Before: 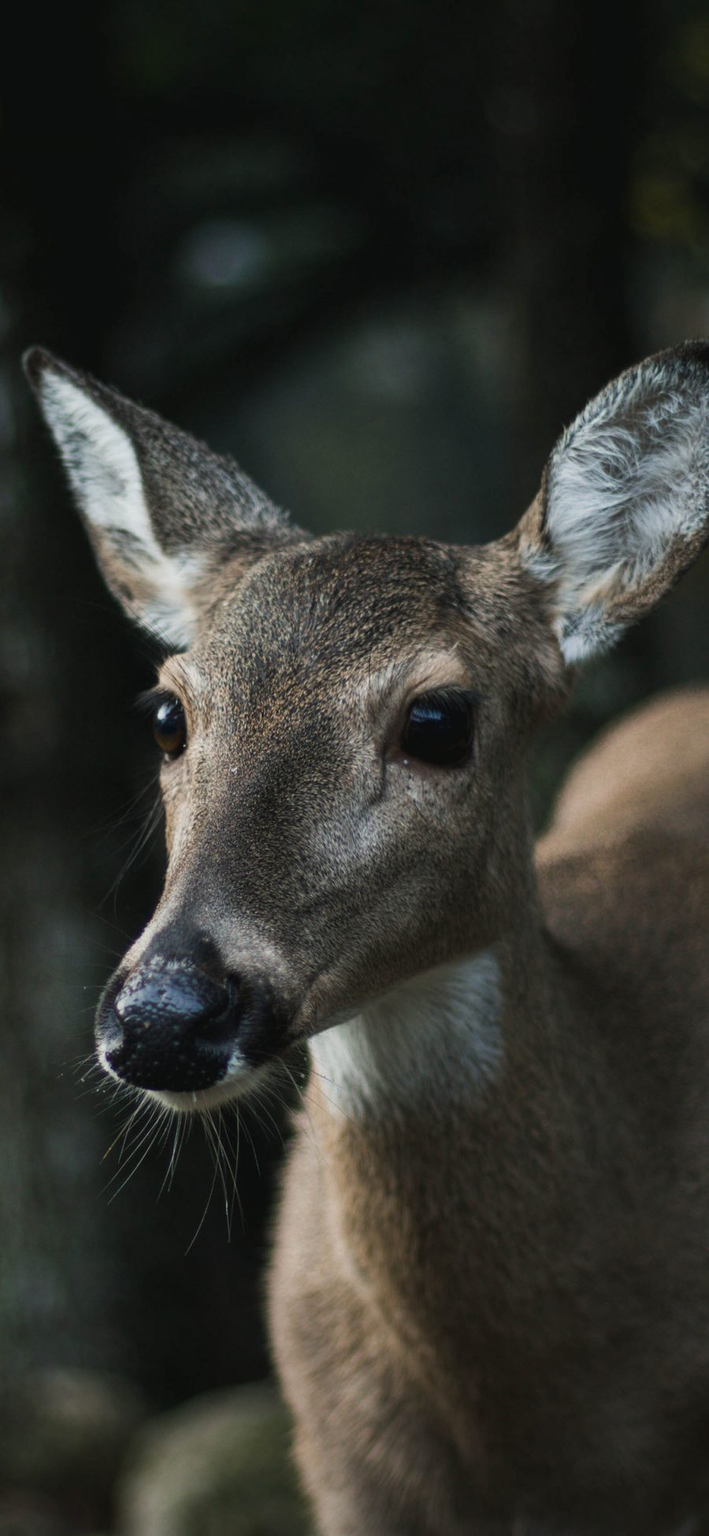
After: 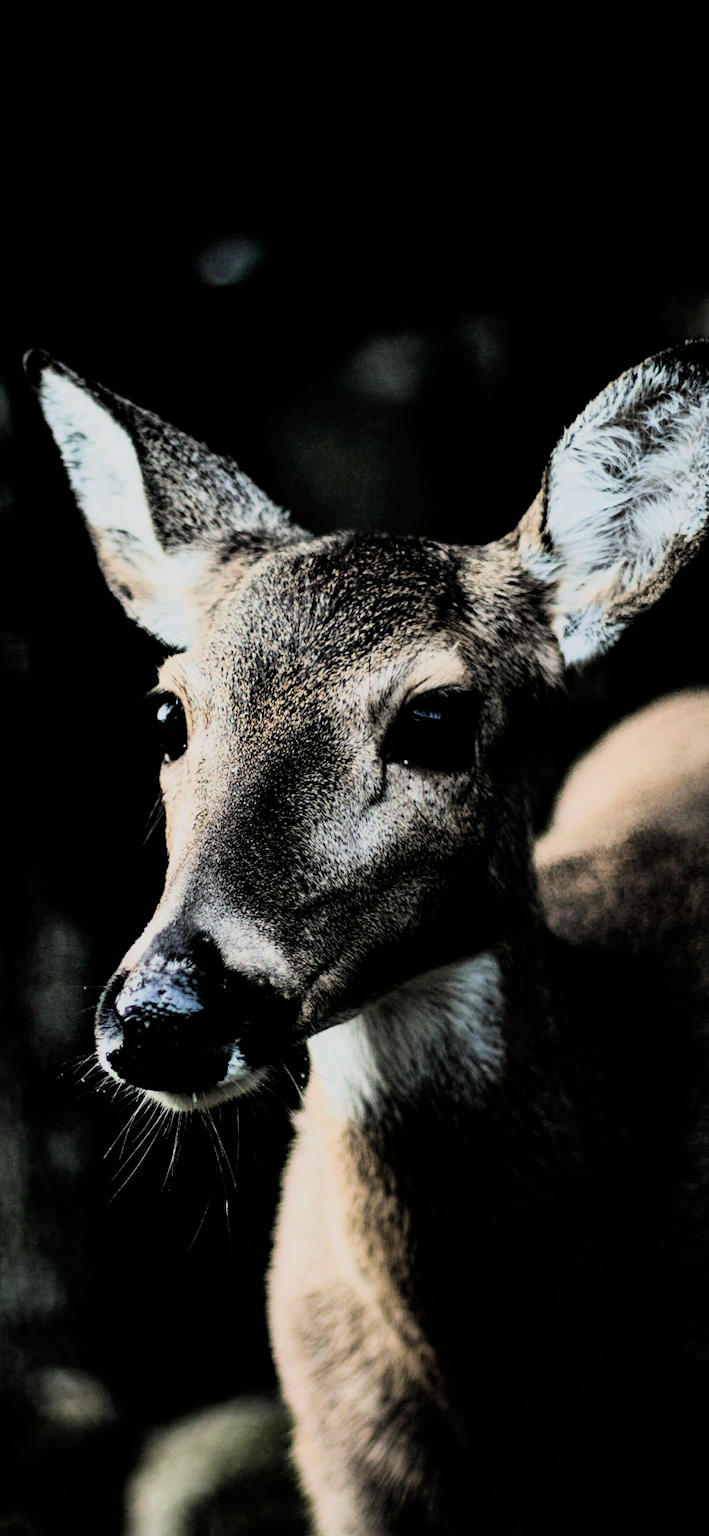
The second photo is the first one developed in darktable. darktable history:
filmic rgb: black relative exposure -5 EV, hardness 2.88, contrast 1.2, highlights saturation mix -30%
rgb curve: curves: ch0 [(0, 0) (0.21, 0.15) (0.24, 0.21) (0.5, 0.75) (0.75, 0.96) (0.89, 0.99) (1, 1)]; ch1 [(0, 0.02) (0.21, 0.13) (0.25, 0.2) (0.5, 0.67) (0.75, 0.9) (0.89, 0.97) (1, 1)]; ch2 [(0, 0.02) (0.21, 0.13) (0.25, 0.2) (0.5, 0.67) (0.75, 0.9) (0.89, 0.97) (1, 1)], compensate middle gray true
